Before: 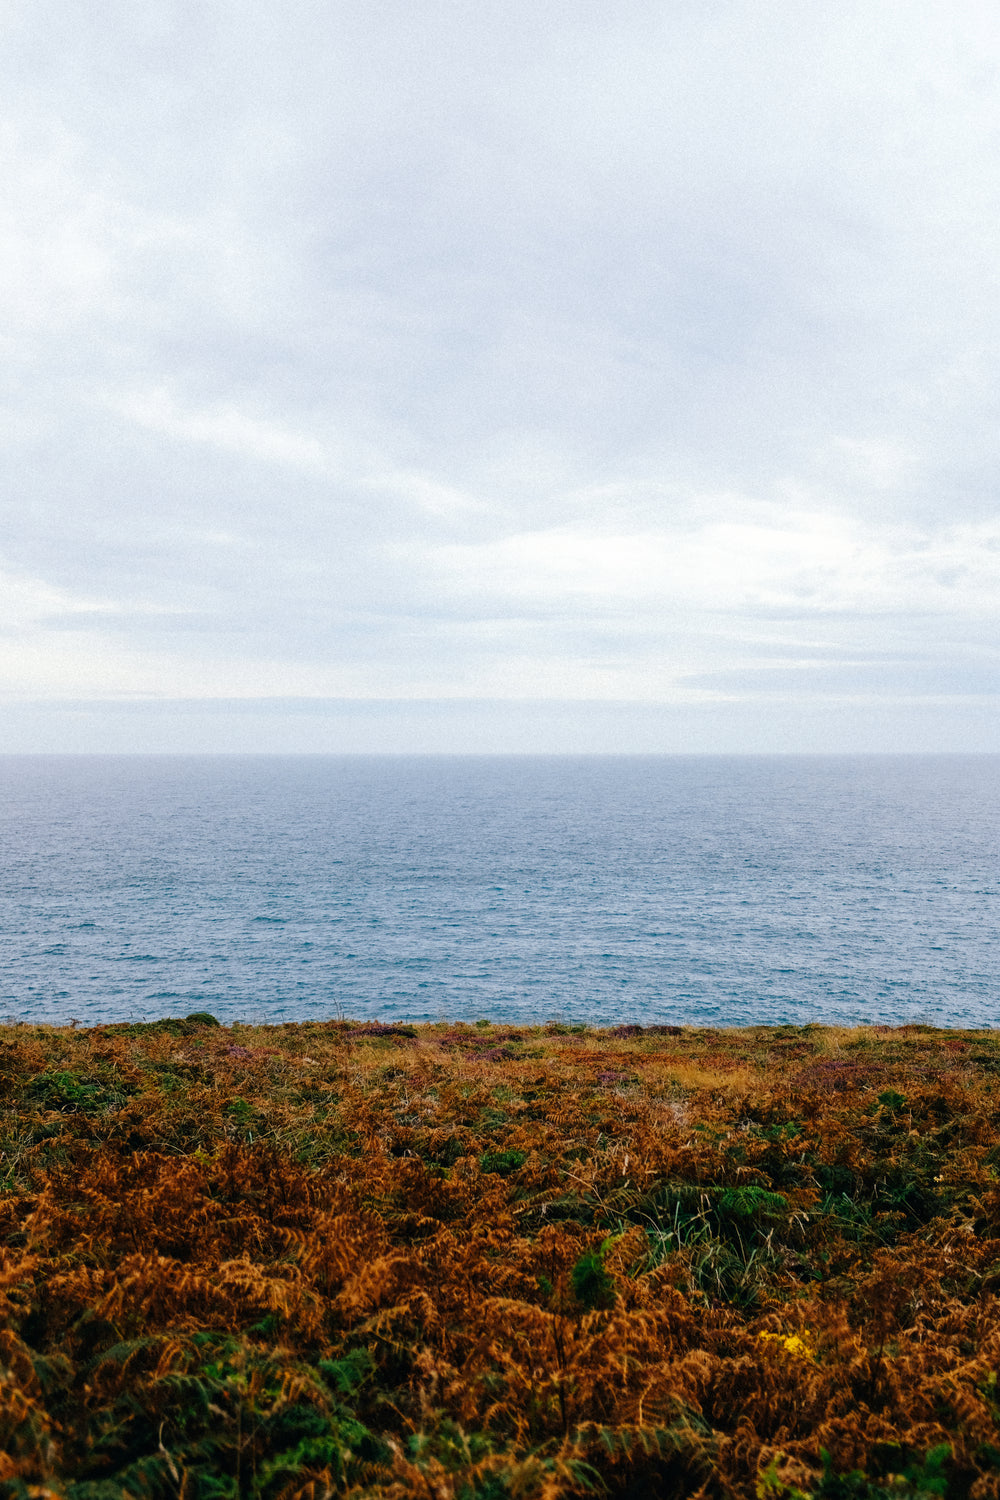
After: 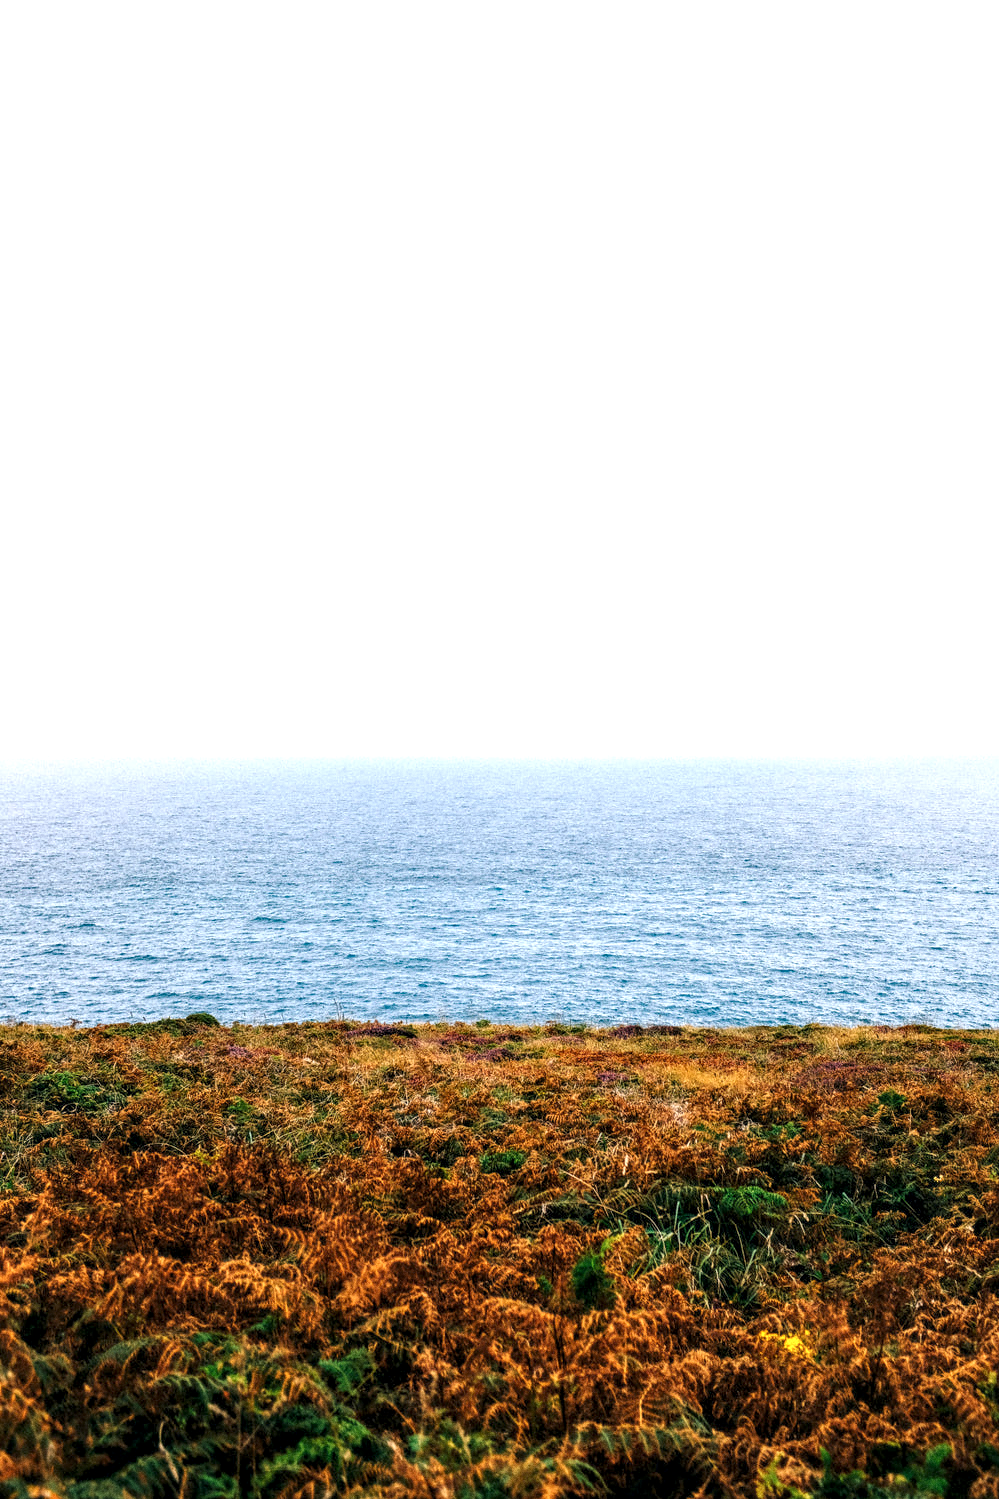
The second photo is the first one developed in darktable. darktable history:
local contrast: highlights 40%, shadows 60%, detail 136%, midtone range 0.514
grain: coarseness 0.09 ISO
exposure: black level correction 0, exposure 0.9 EV, compensate highlight preservation false
